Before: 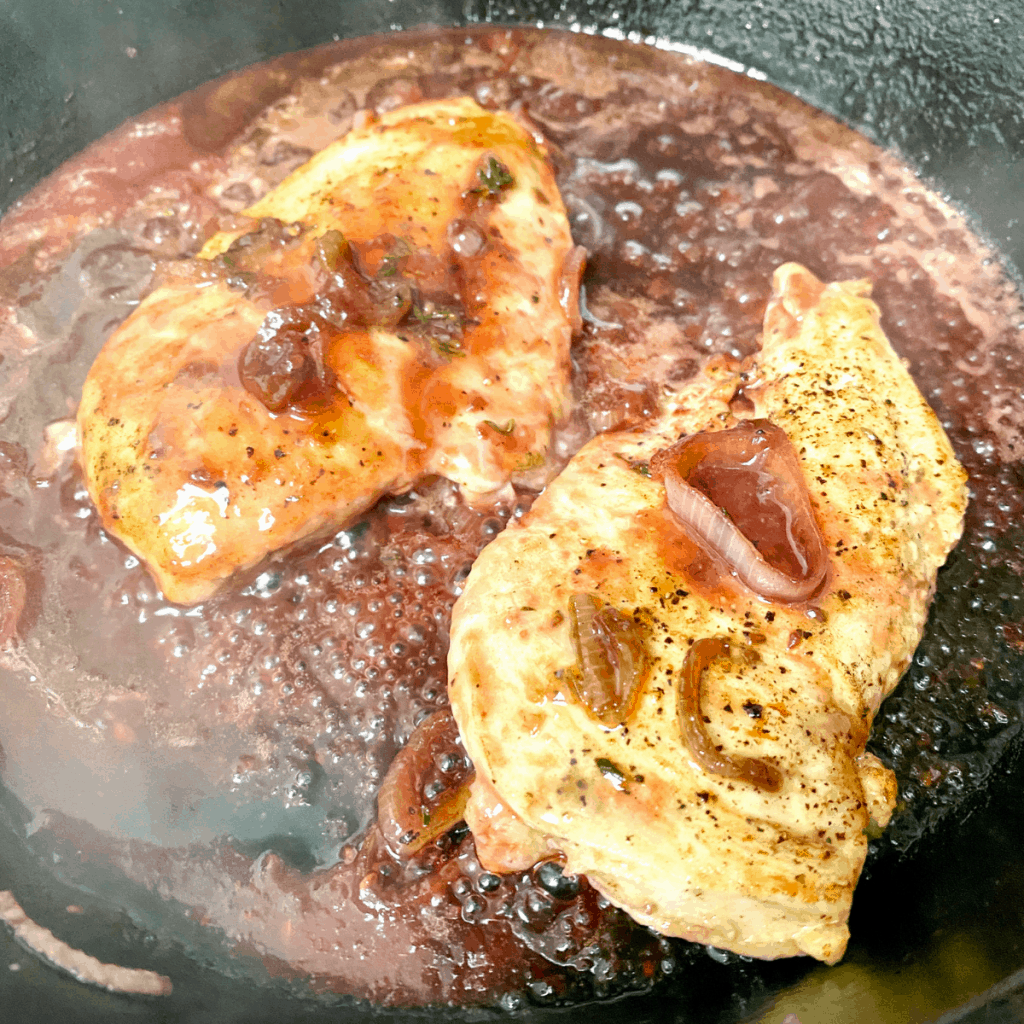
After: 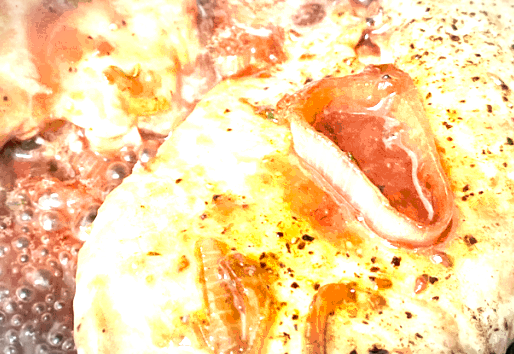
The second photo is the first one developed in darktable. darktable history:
exposure: black level correction 0.001, exposure 1.3 EV, compensate highlight preservation false
crop: left 36.607%, top 34.735%, right 13.146%, bottom 30.611%
vignetting: automatic ratio true
